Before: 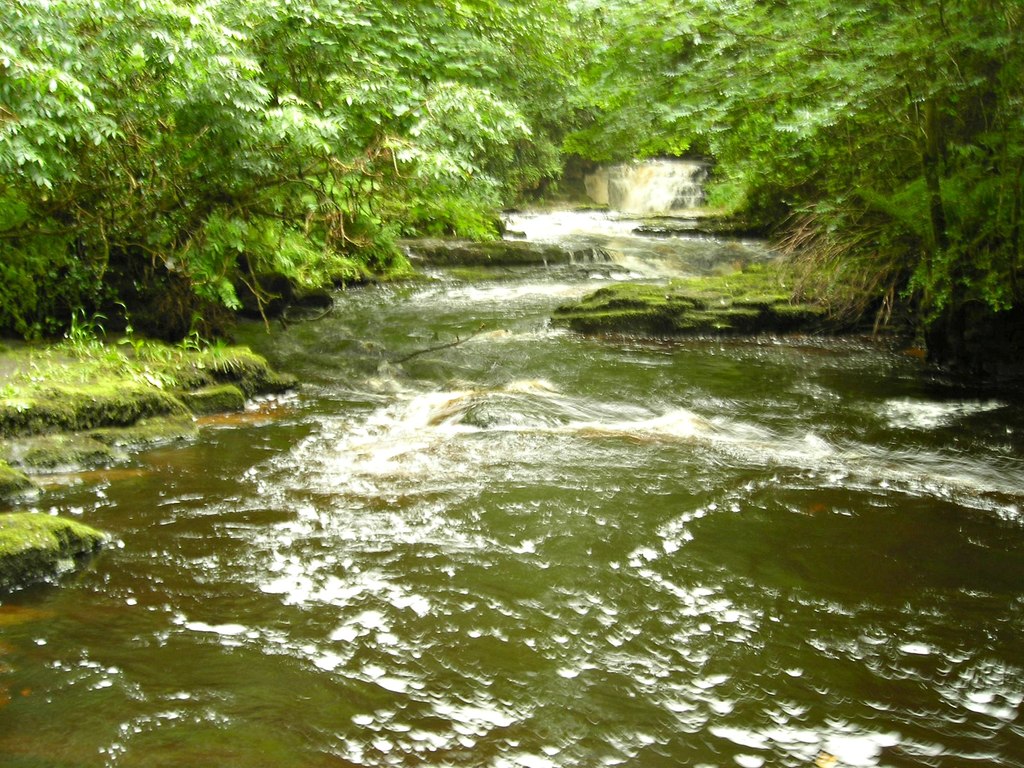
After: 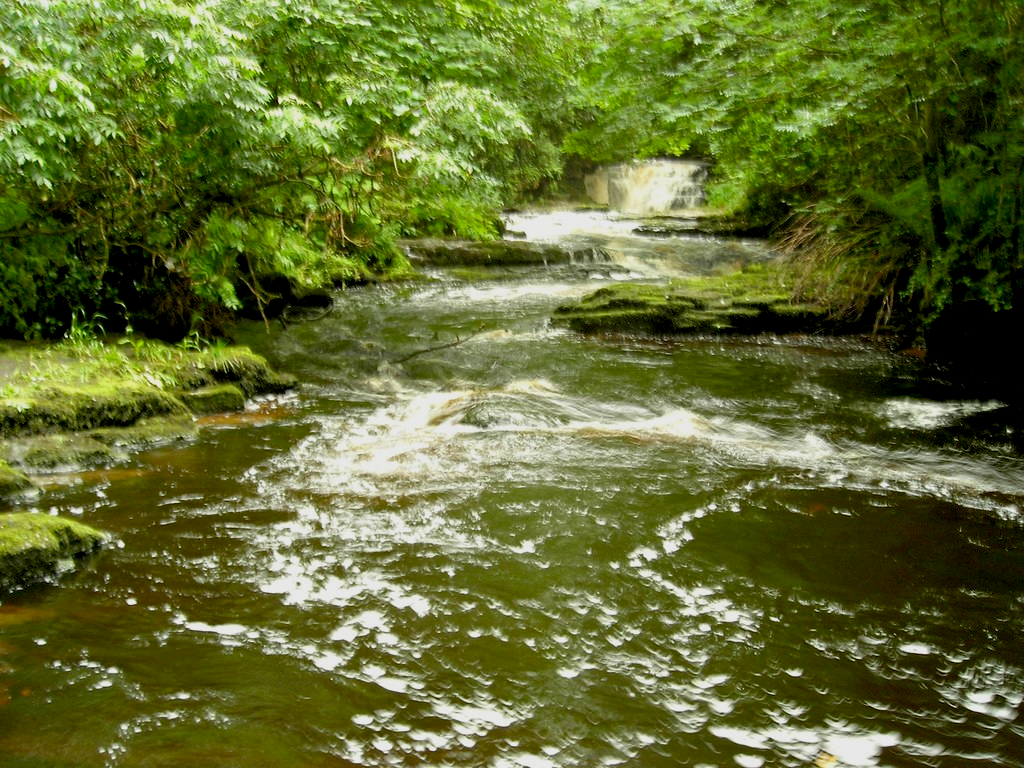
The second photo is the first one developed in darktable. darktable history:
exposure: black level correction 0.013, compensate exposure bias true, compensate highlight preservation false
